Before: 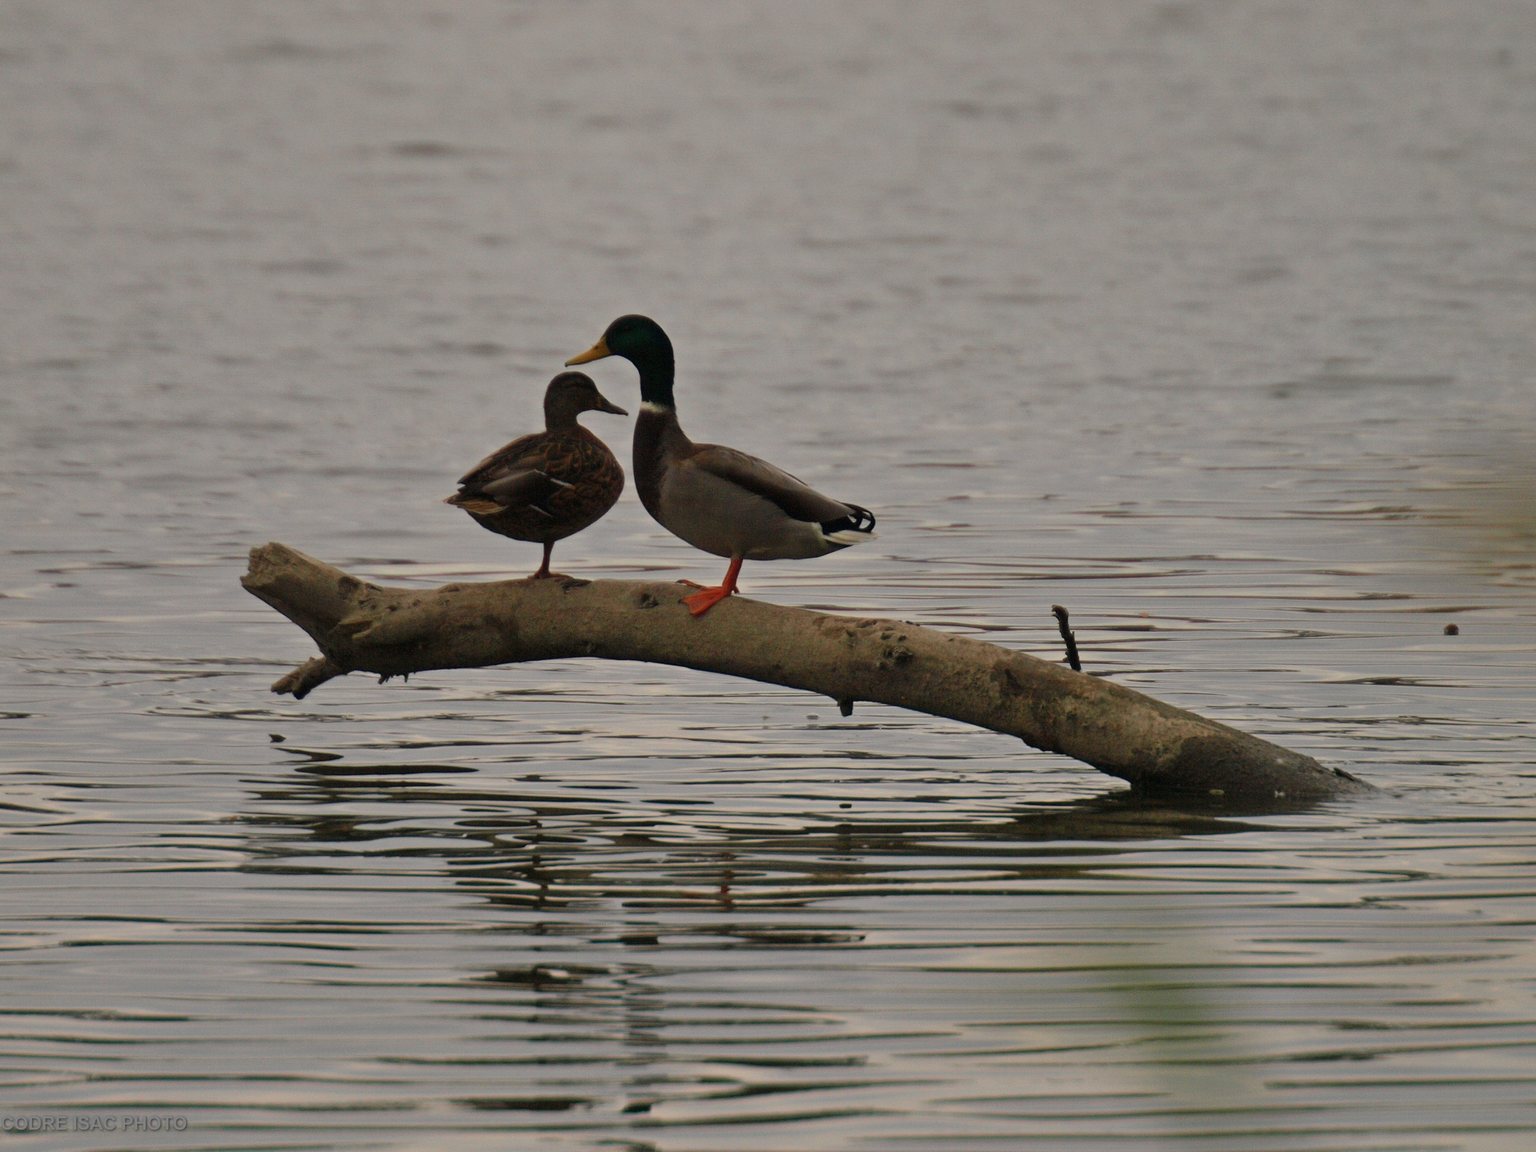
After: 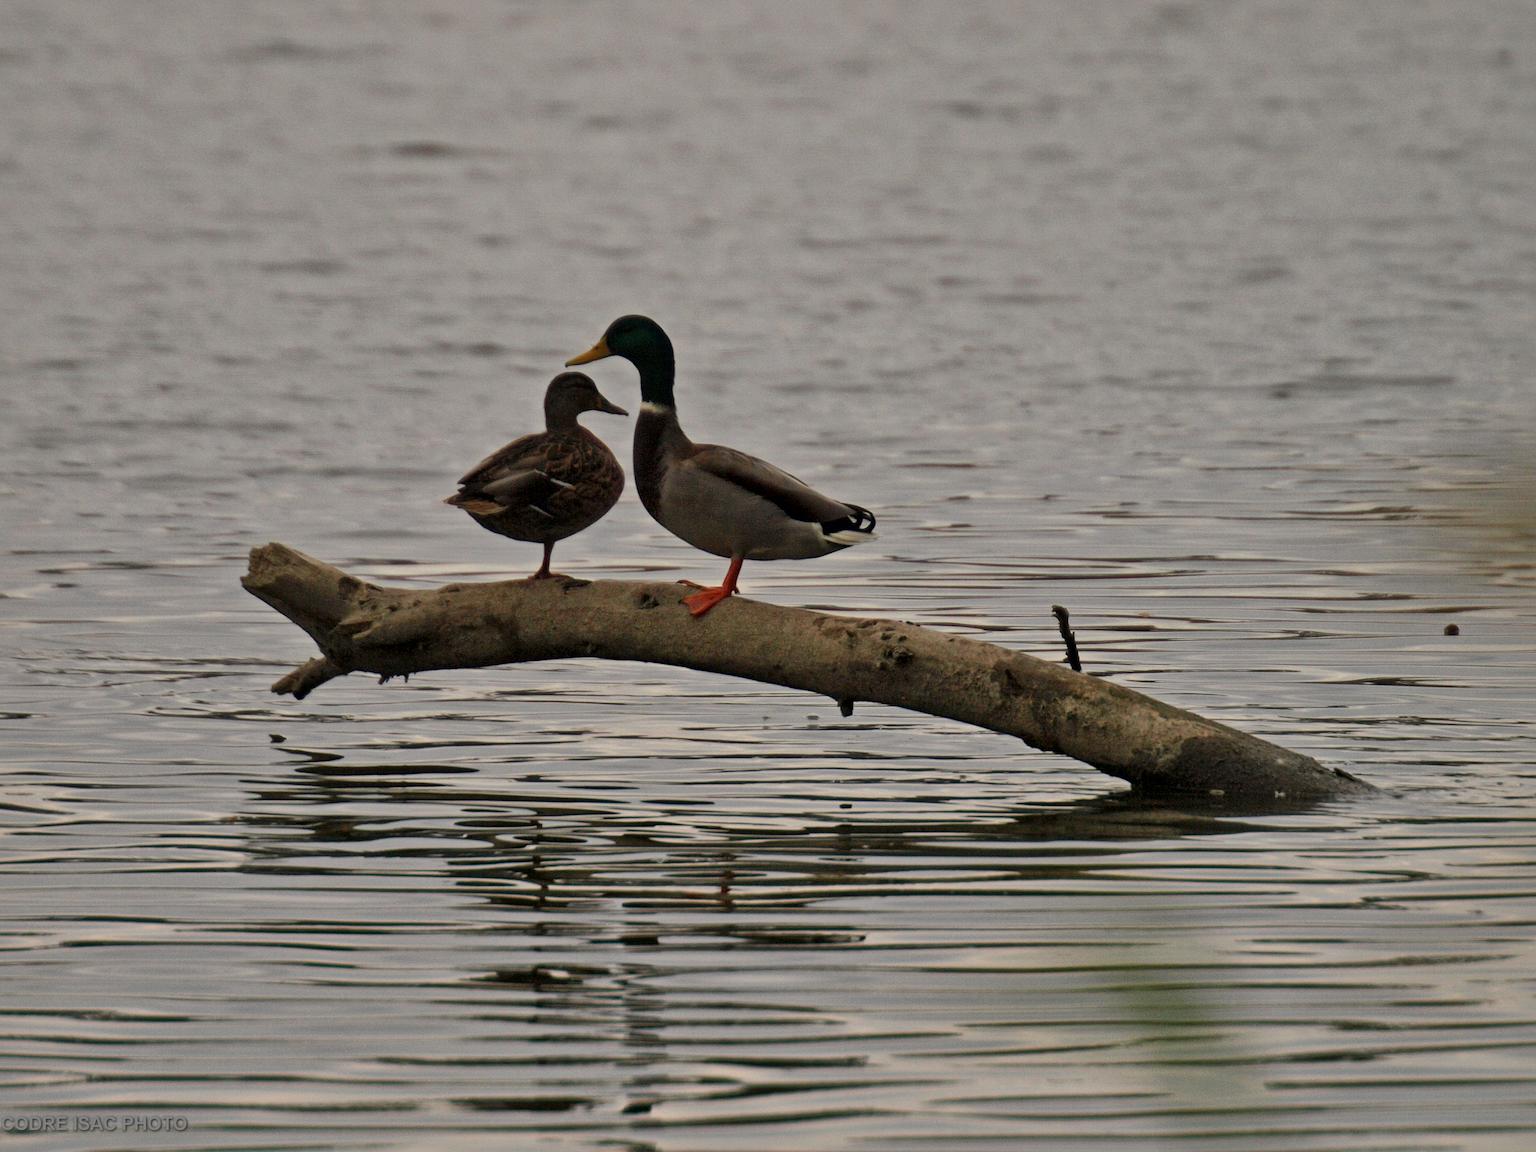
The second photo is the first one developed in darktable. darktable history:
local contrast: mode bilateral grid, contrast 20, coarseness 50, detail 158%, midtone range 0.2
